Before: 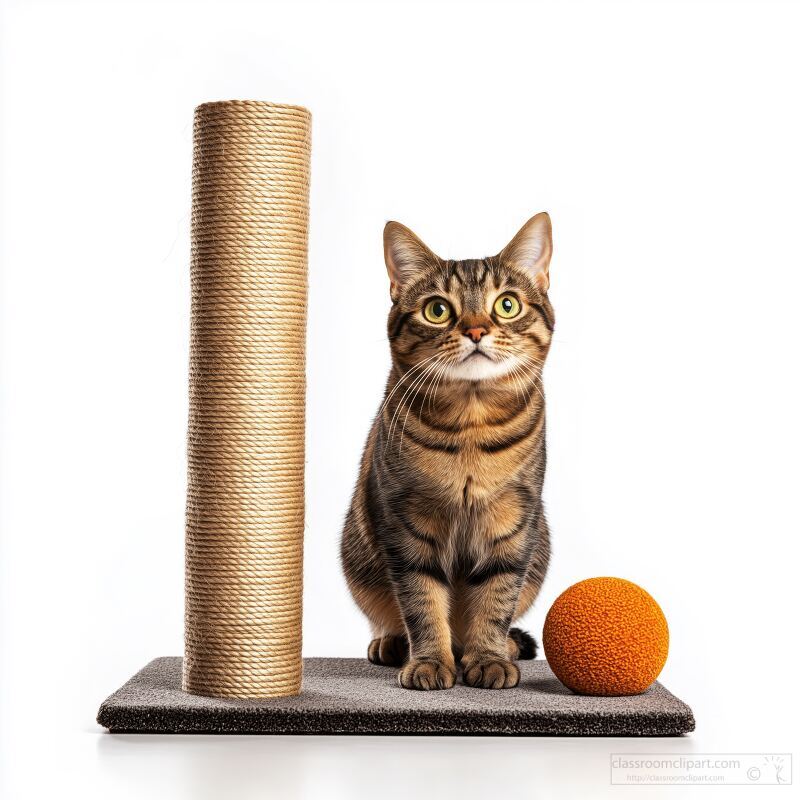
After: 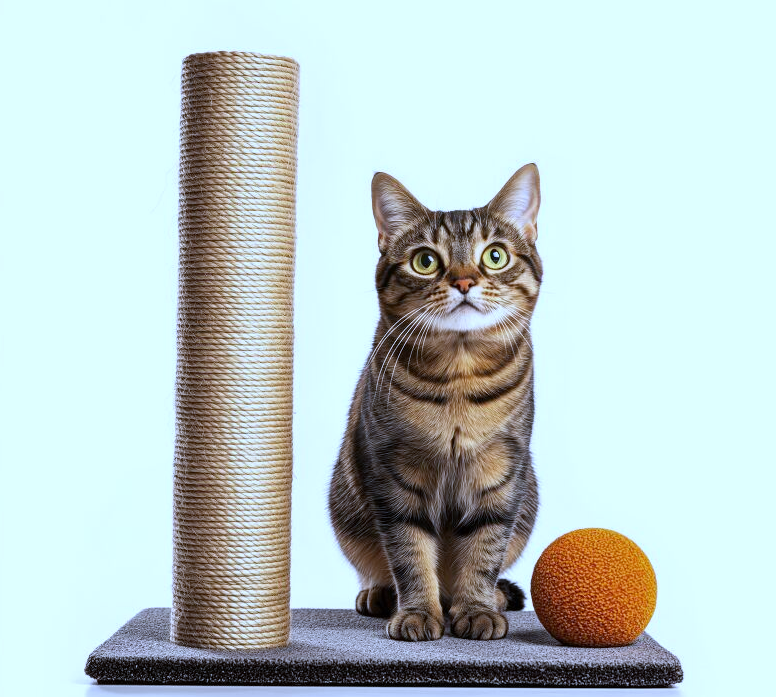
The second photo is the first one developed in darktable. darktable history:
crop: left 1.507%, top 6.147%, right 1.379%, bottom 6.637%
white balance: red 0.871, blue 1.249
